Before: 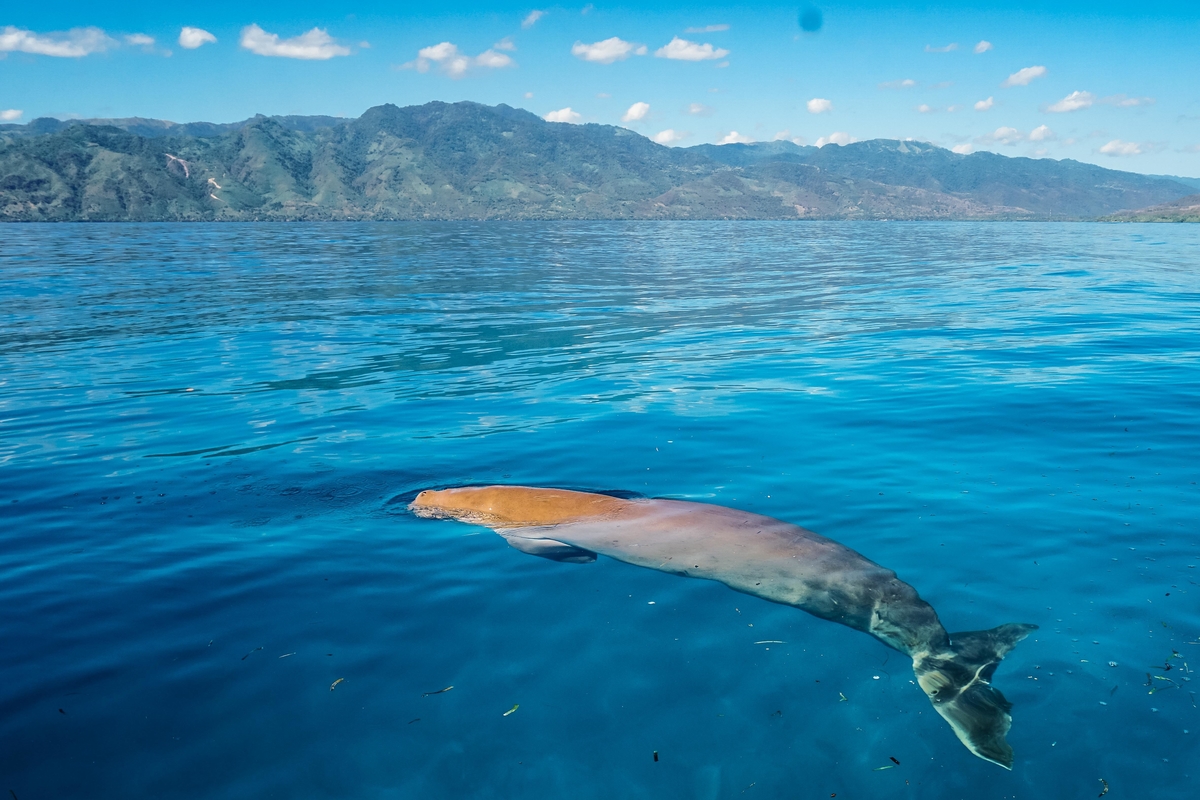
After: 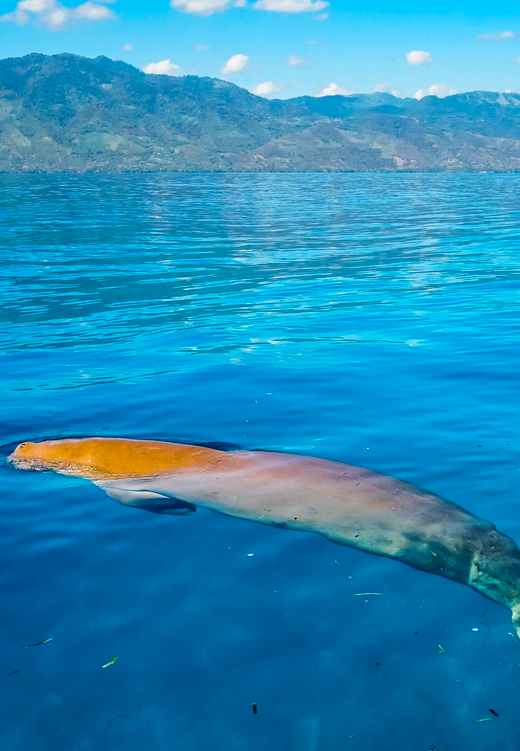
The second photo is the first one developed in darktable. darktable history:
color balance rgb: linear chroma grading › global chroma 15%, perceptual saturation grading › global saturation 30%
tone equalizer: on, module defaults
crop: left 33.452%, top 6.025%, right 23.155%
